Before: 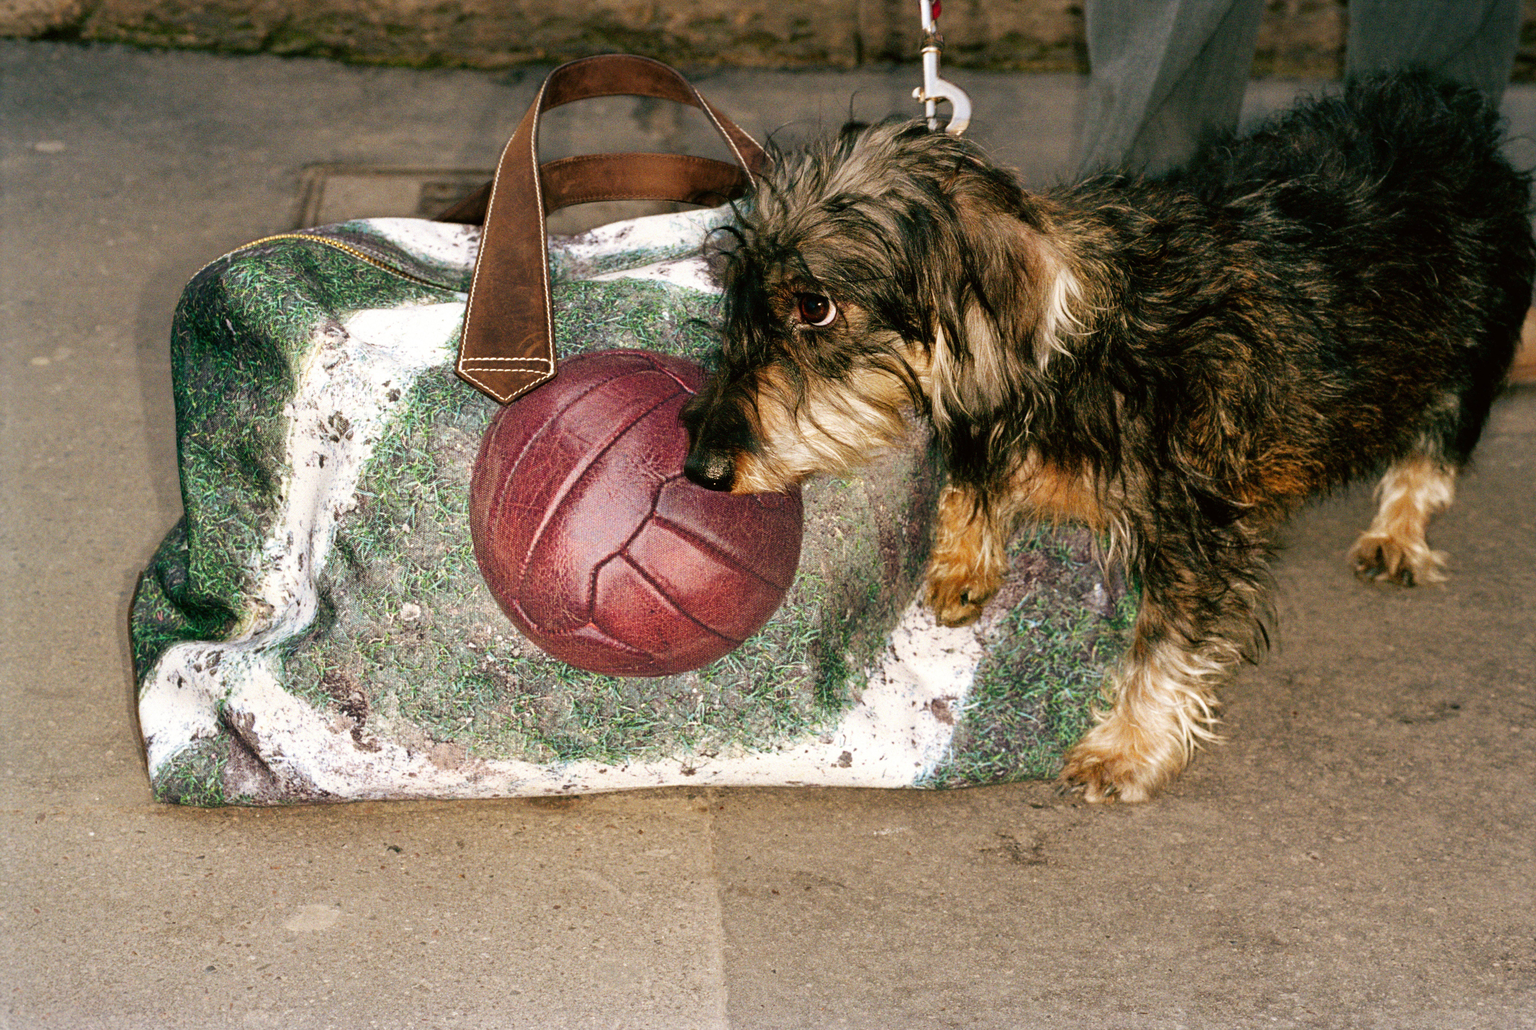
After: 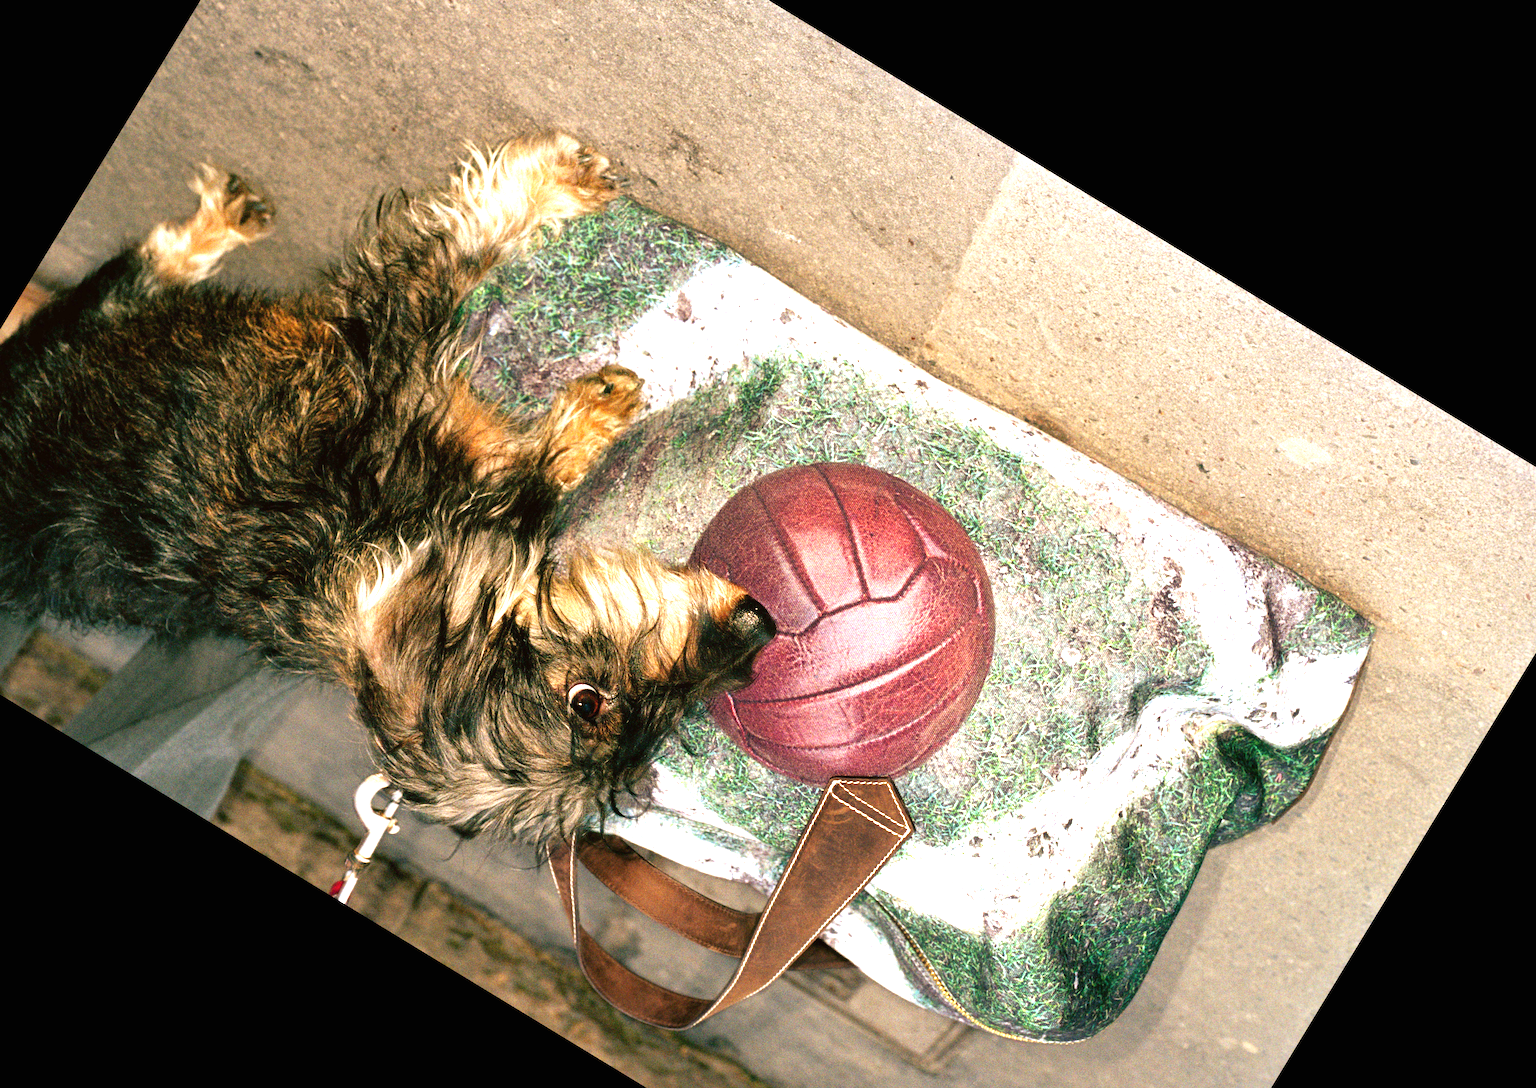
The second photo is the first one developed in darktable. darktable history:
crop and rotate: angle 148.68°, left 9.111%, top 15.603%, right 4.588%, bottom 17.041%
exposure: black level correction 0, exposure 1.1 EV, compensate highlight preservation false
